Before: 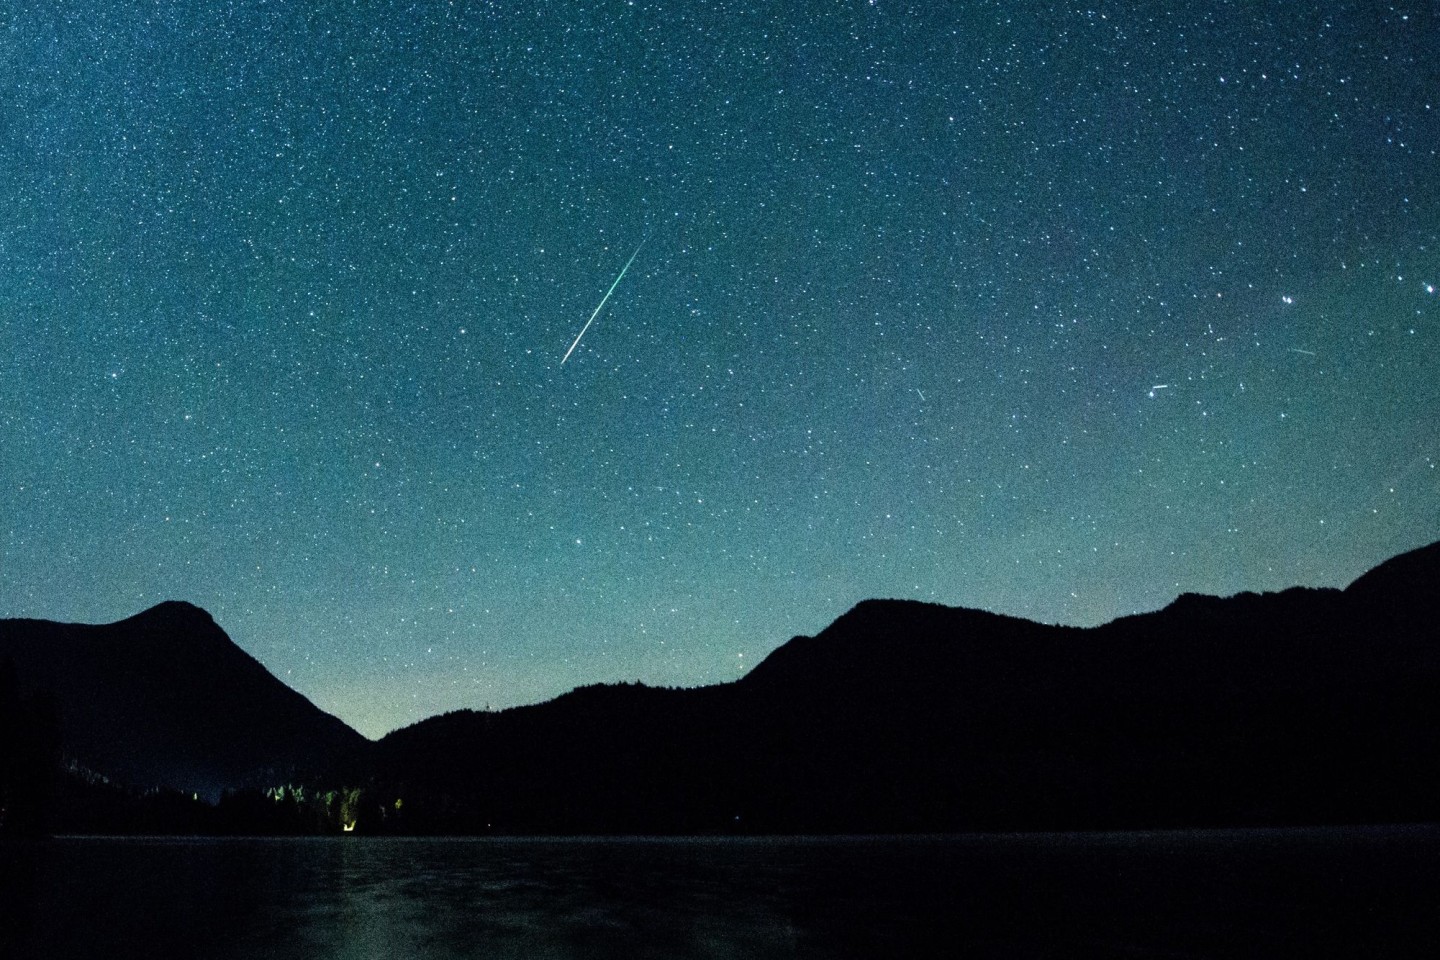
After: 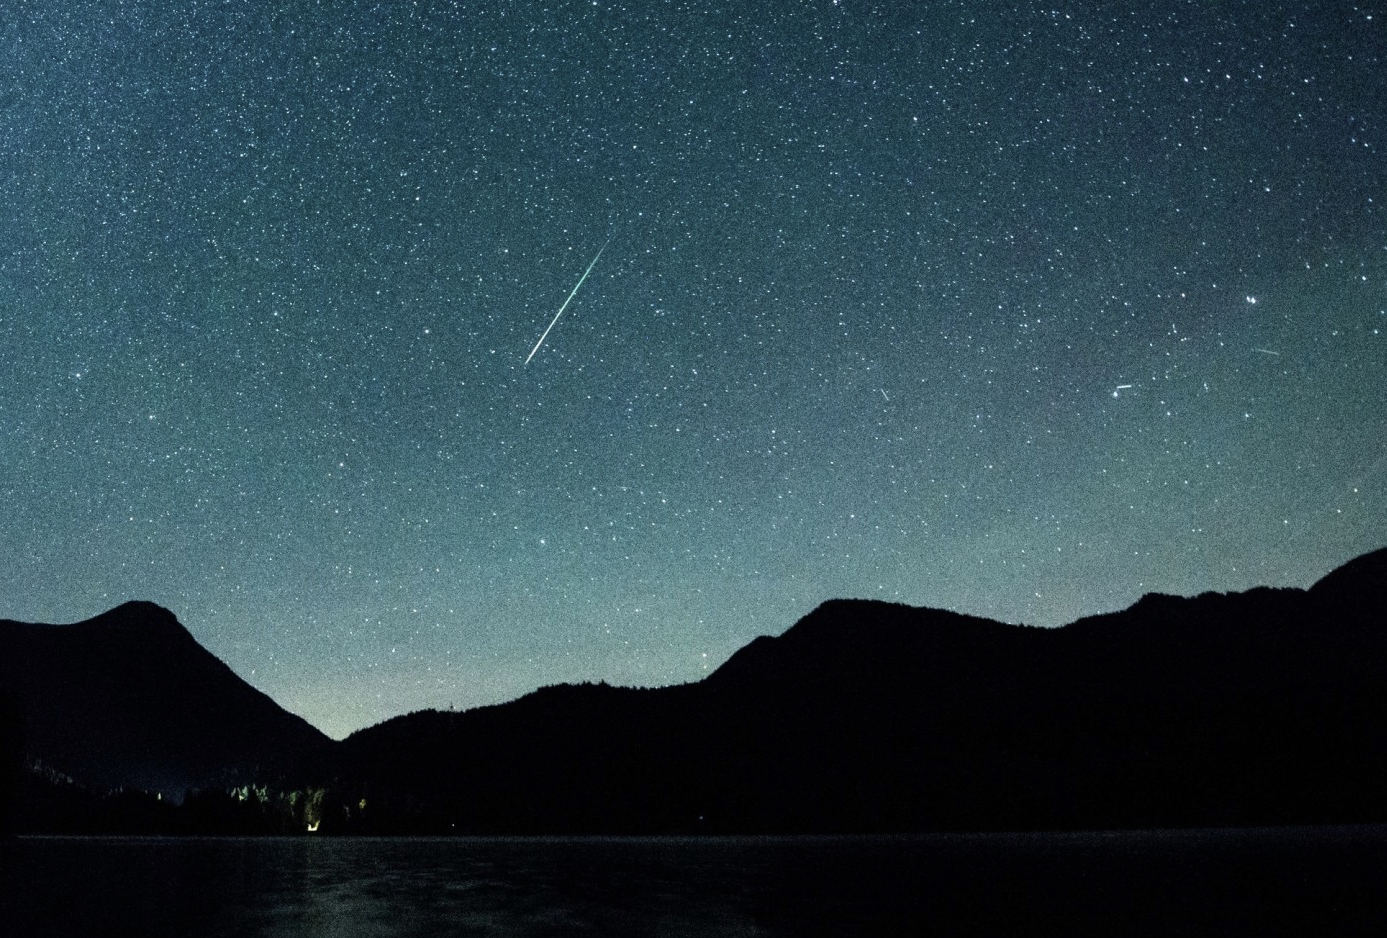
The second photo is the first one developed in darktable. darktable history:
contrast brightness saturation: contrast 0.1, saturation -0.3
crop and rotate: left 2.536%, right 1.107%, bottom 2.246%
